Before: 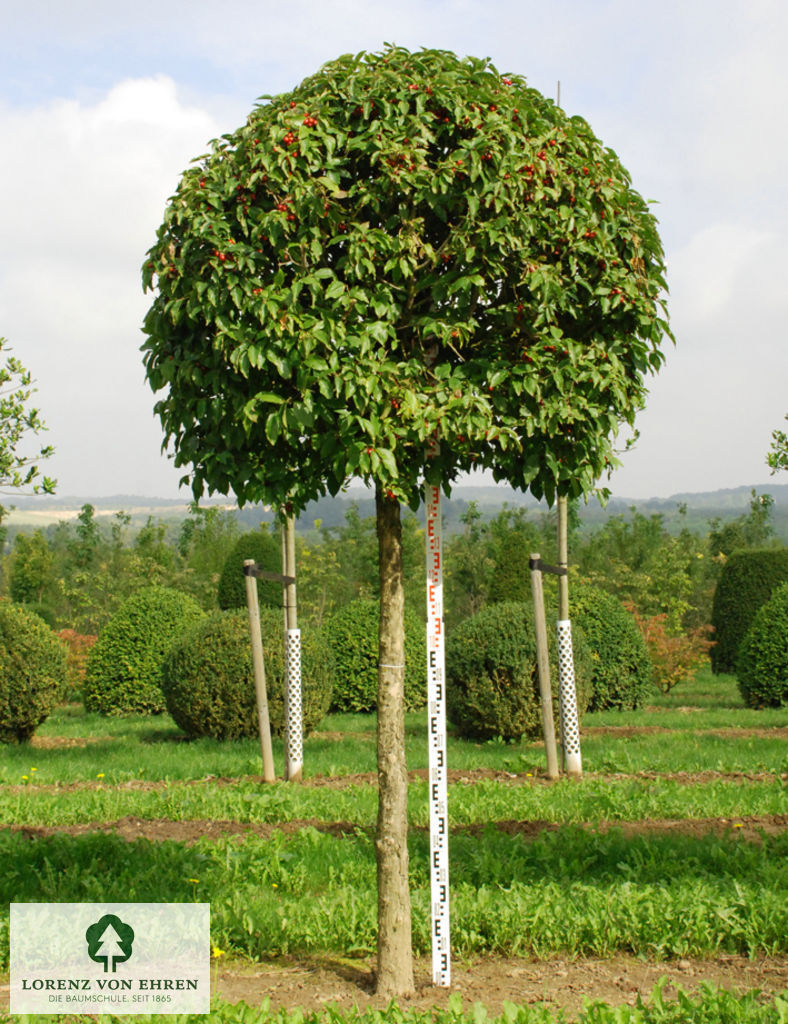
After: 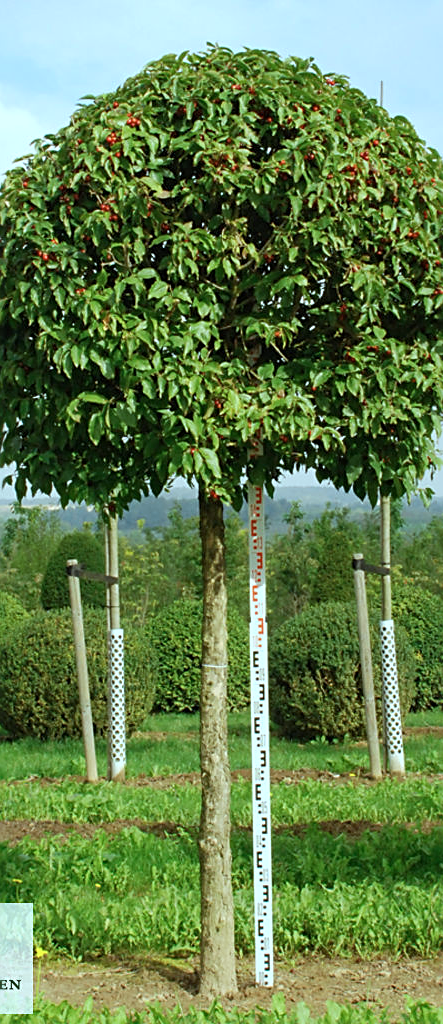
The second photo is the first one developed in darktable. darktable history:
white balance: red 0.988, blue 1.017
crop and rotate: left 22.516%, right 21.234%
sharpen: on, module defaults
color correction: highlights a* -10.04, highlights b* -10.37
